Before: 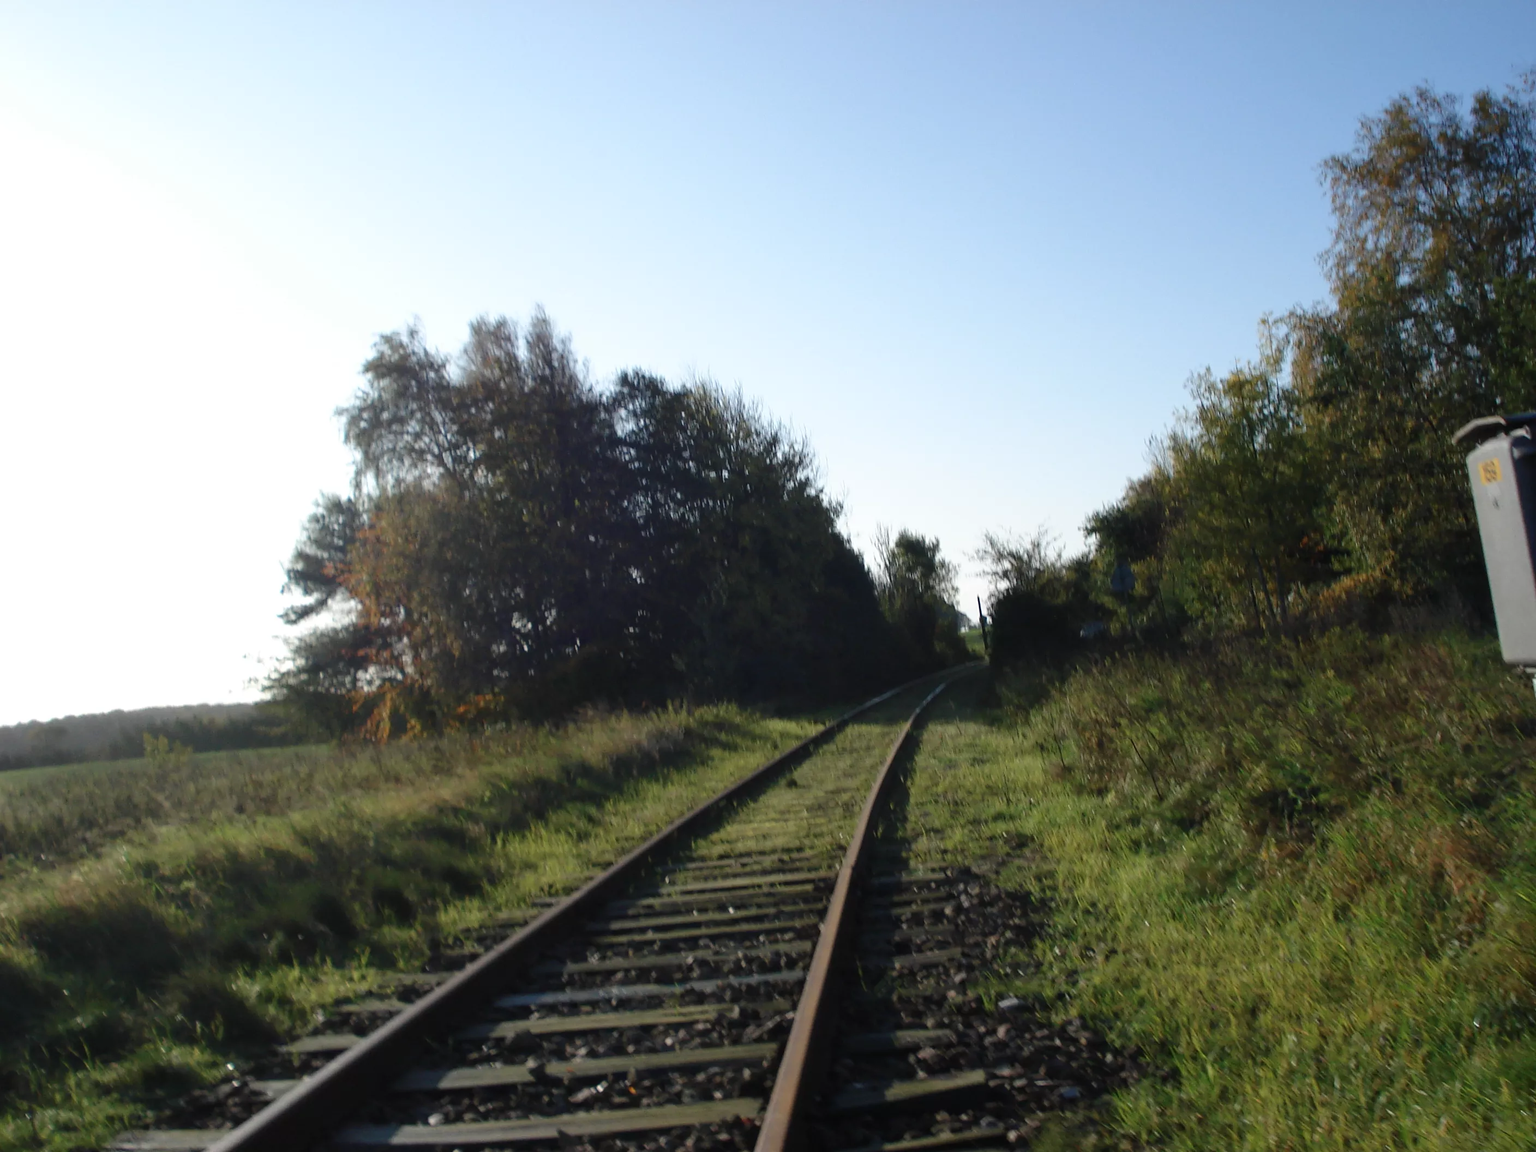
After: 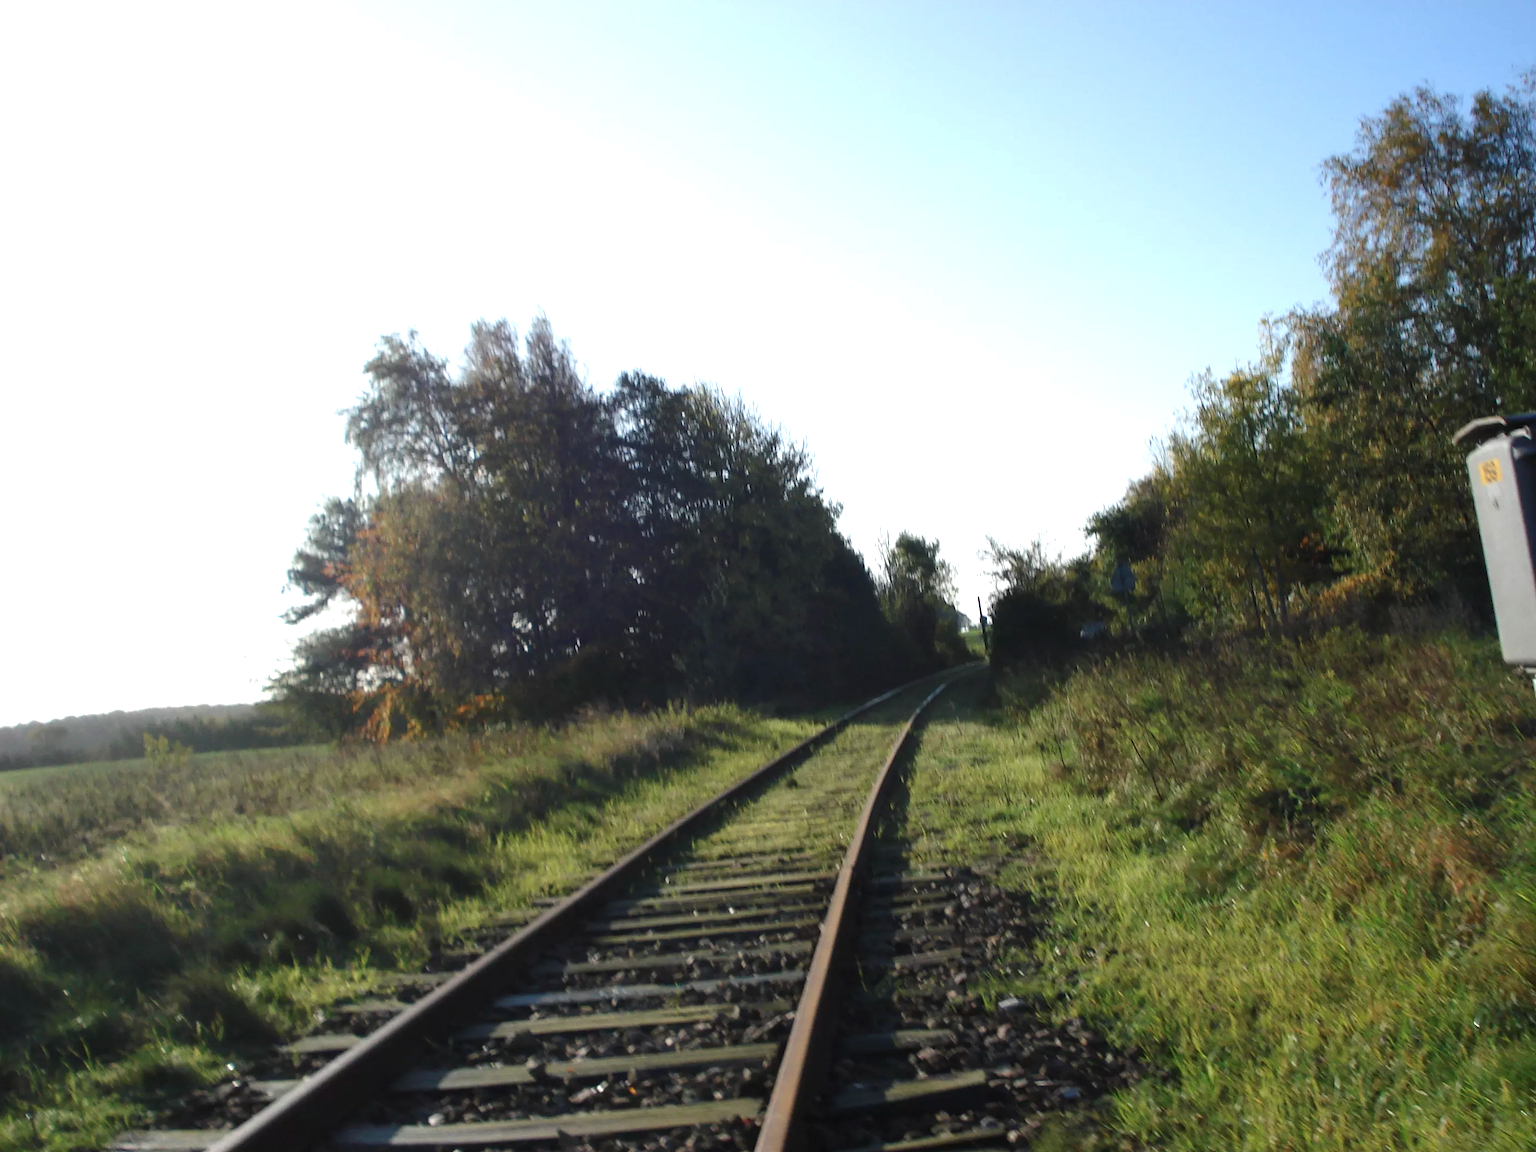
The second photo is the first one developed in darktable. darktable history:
exposure: exposure 0.644 EV, compensate exposure bias true, compensate highlight preservation false
